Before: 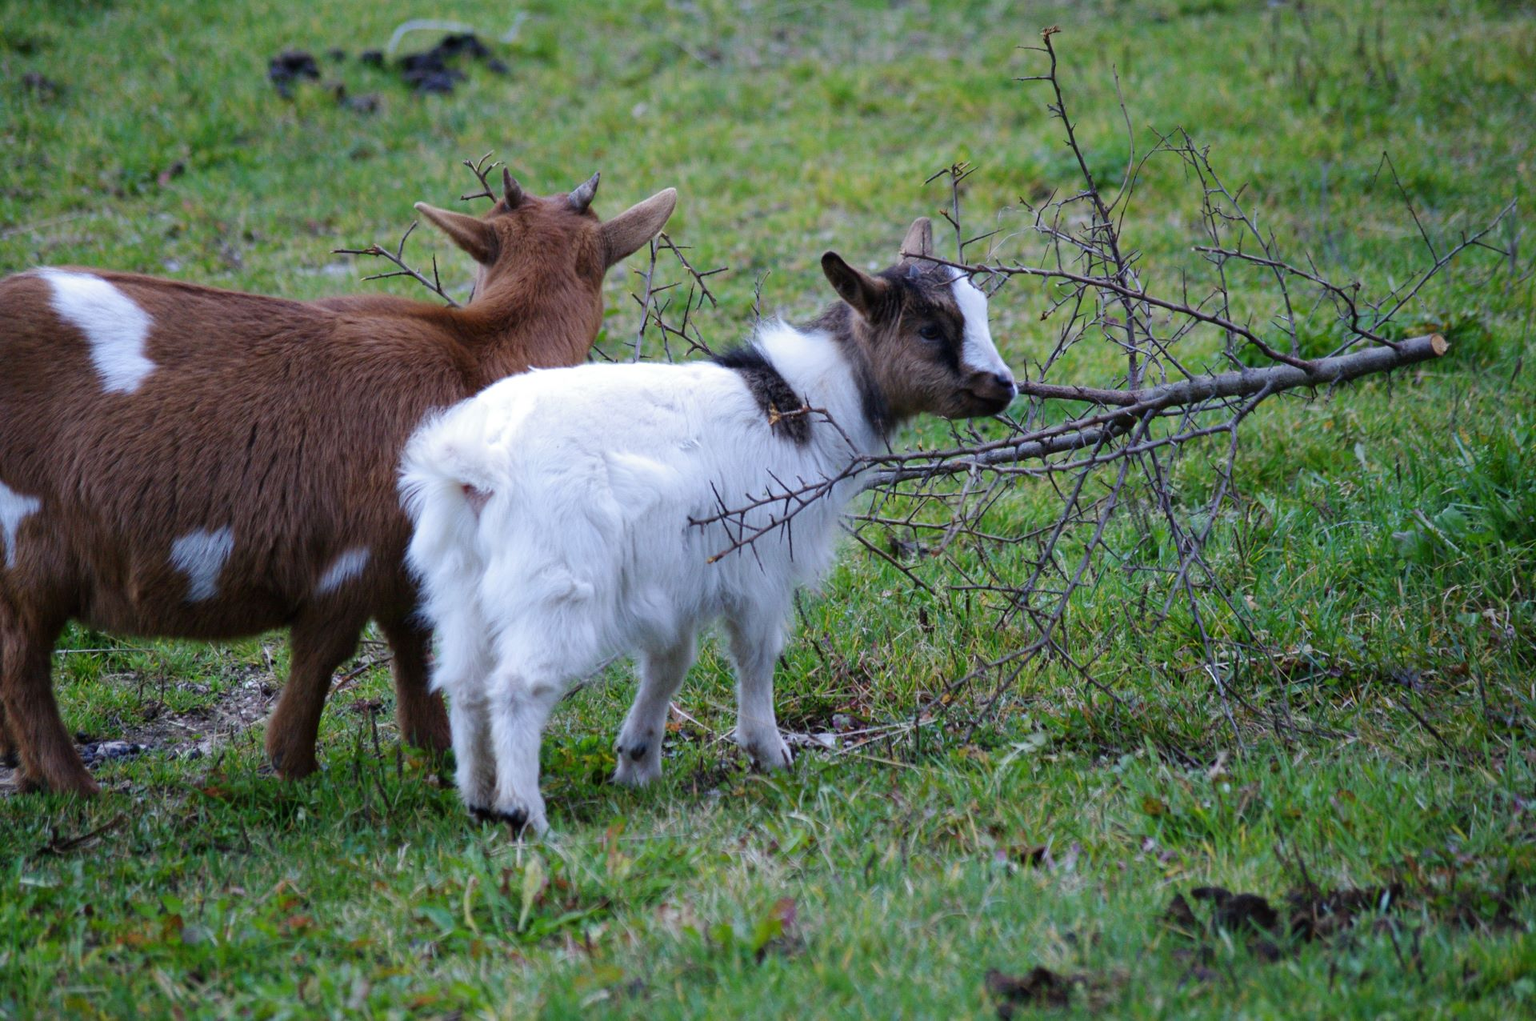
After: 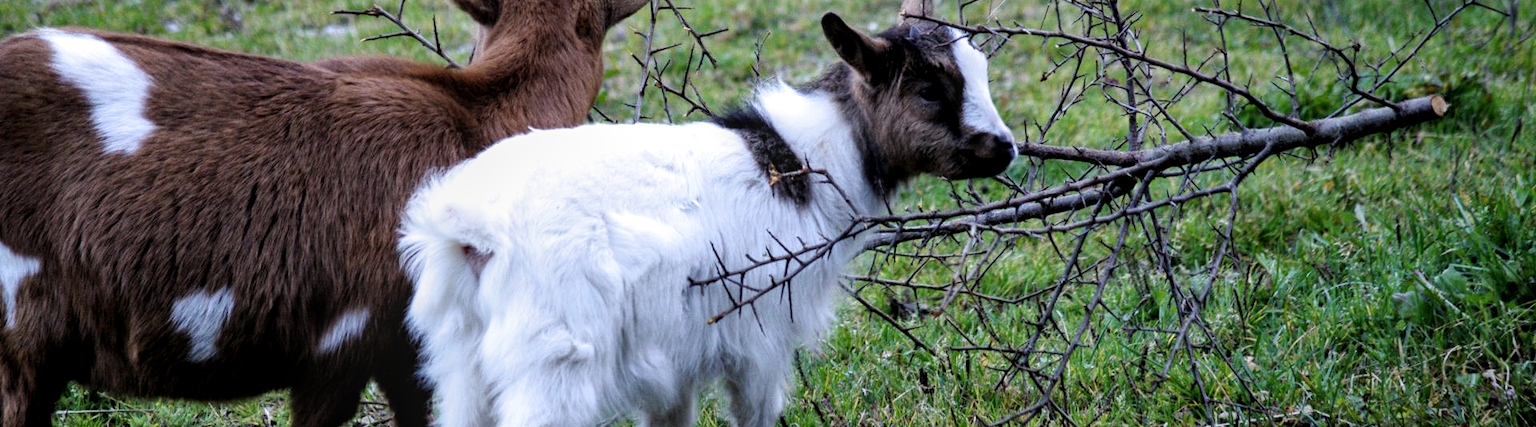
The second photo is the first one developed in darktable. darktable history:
filmic rgb: black relative exposure -8.21 EV, white relative exposure 2.2 EV, threshold 3.04 EV, target white luminance 99.986%, hardness 7.14, latitude 75.56%, contrast 1.32, highlights saturation mix -2.6%, shadows ↔ highlights balance 30.76%, iterations of high-quality reconstruction 10, enable highlight reconstruction true
local contrast: on, module defaults
crop and rotate: top 23.453%, bottom 34.641%
shadows and highlights: radius 125.06, shadows 30.47, highlights -31.15, low approximation 0.01, soften with gaussian
